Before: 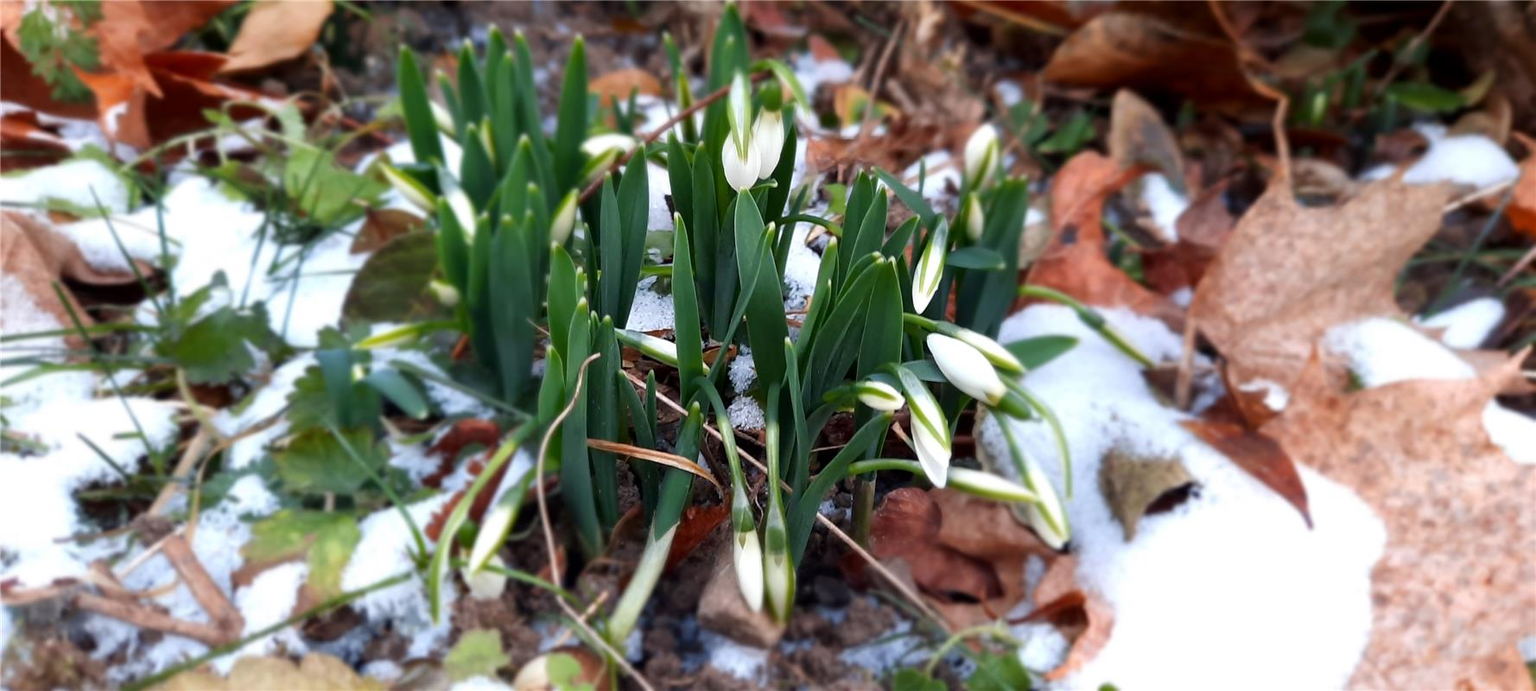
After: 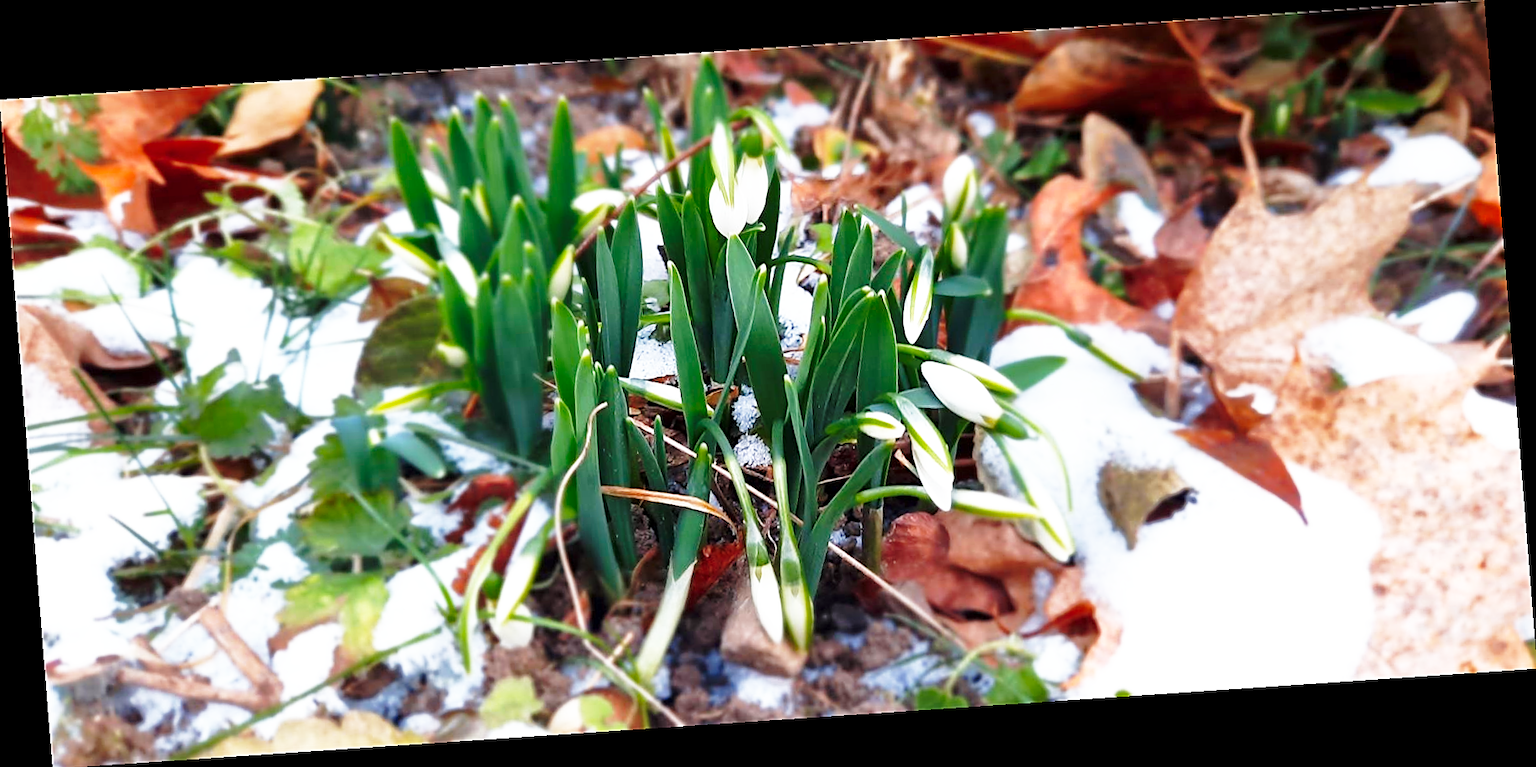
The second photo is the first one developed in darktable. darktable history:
rotate and perspective: rotation -4.2°, shear 0.006, automatic cropping off
base curve: curves: ch0 [(0, 0) (0.026, 0.03) (0.109, 0.232) (0.351, 0.748) (0.669, 0.968) (1, 1)], preserve colors none
shadows and highlights: on, module defaults
sharpen: on, module defaults
